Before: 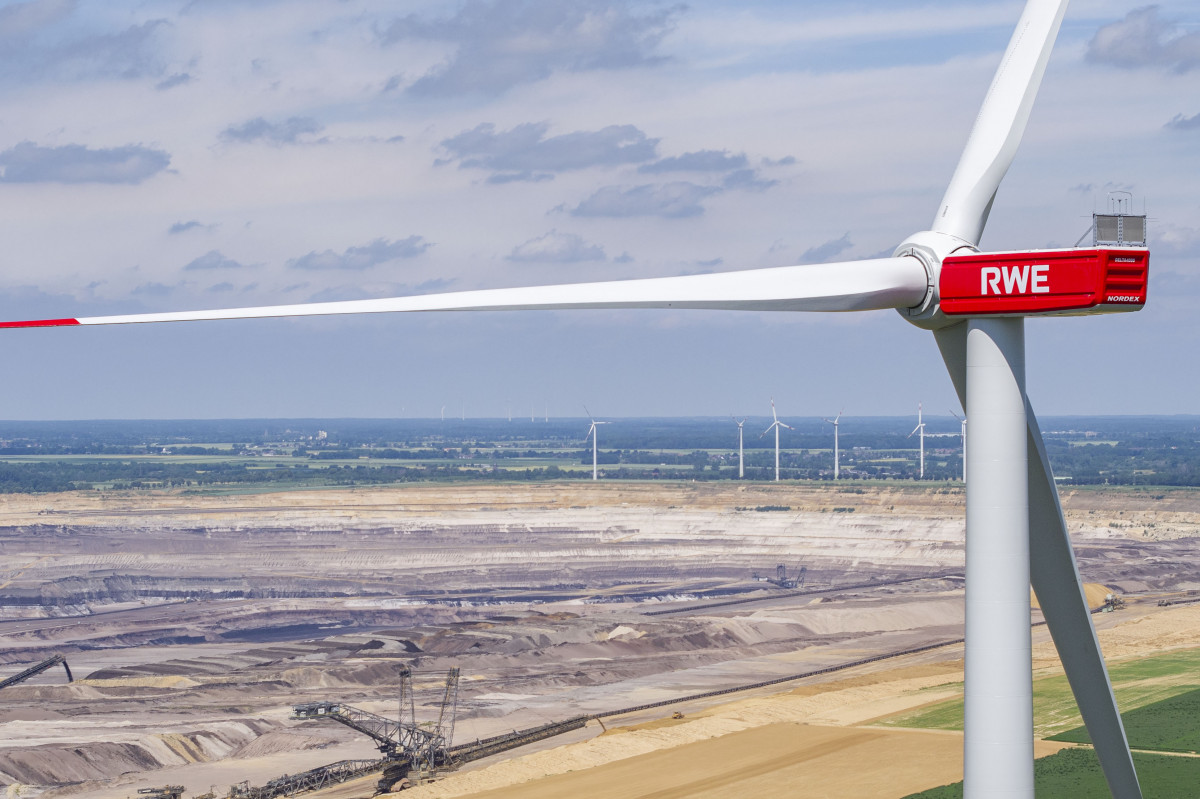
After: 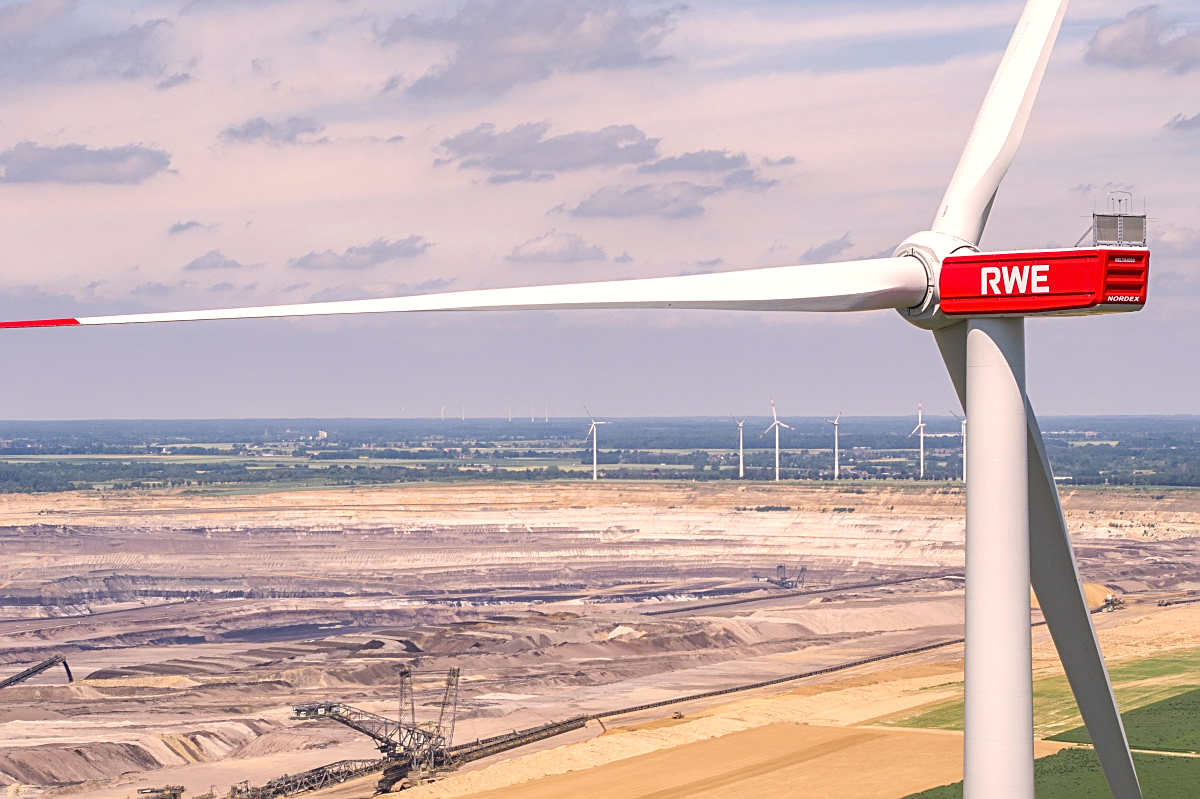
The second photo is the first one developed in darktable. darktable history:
sharpen: on, module defaults
white balance: red 1.127, blue 0.943
exposure: exposure 0.2 EV, compensate highlight preservation false
